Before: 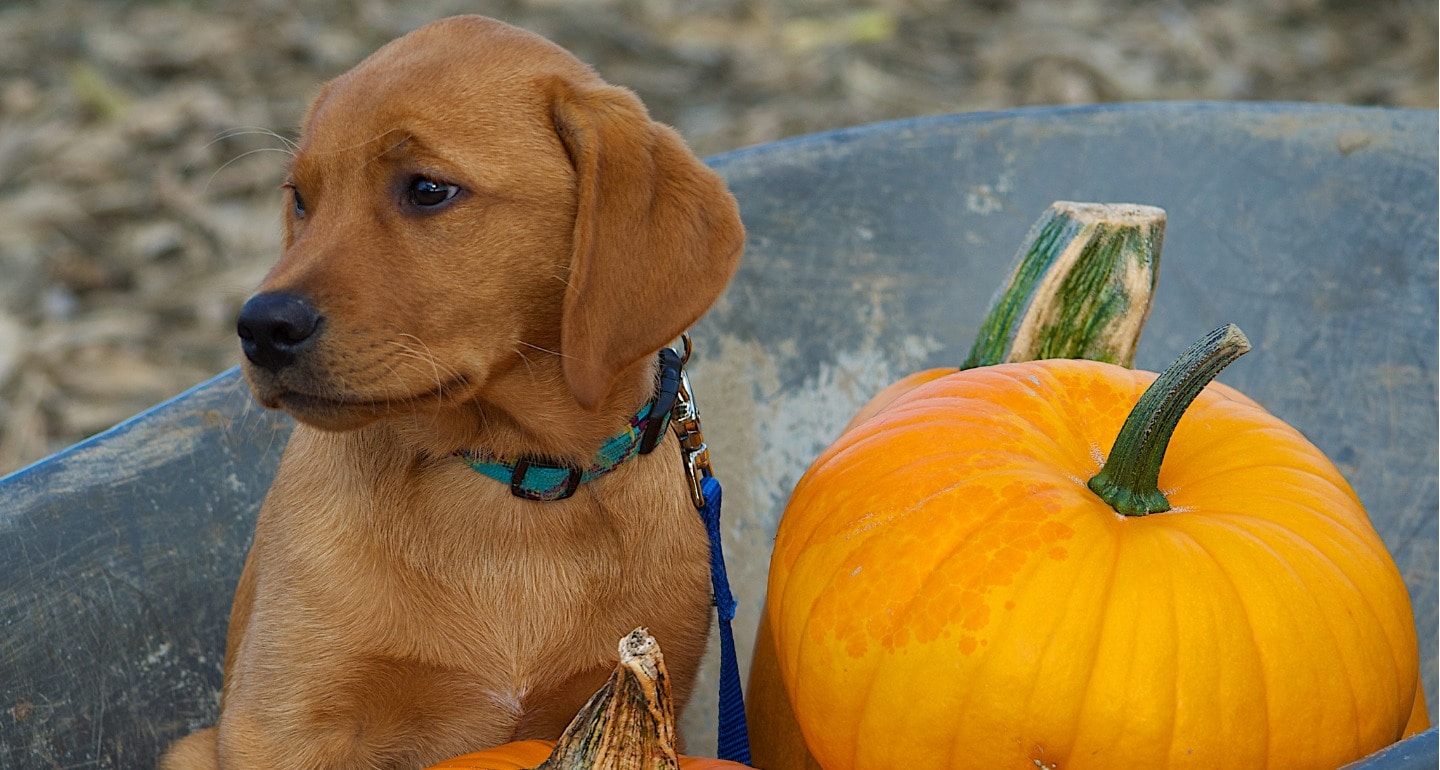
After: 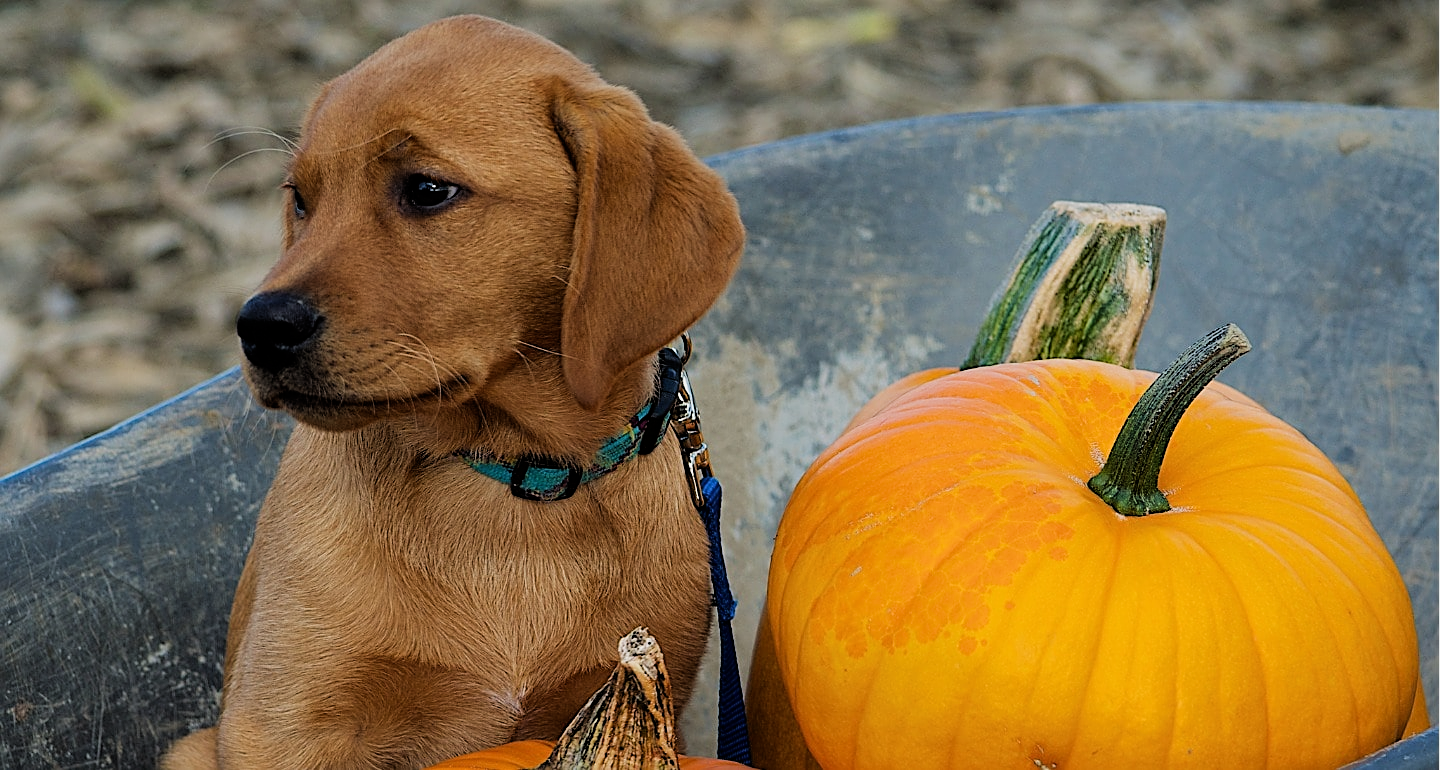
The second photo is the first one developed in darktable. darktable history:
sharpen: on, module defaults
filmic rgb: black relative exposure -5 EV, white relative exposure 3.5 EV, hardness 3.19, contrast 1.2, highlights saturation mix -50%
